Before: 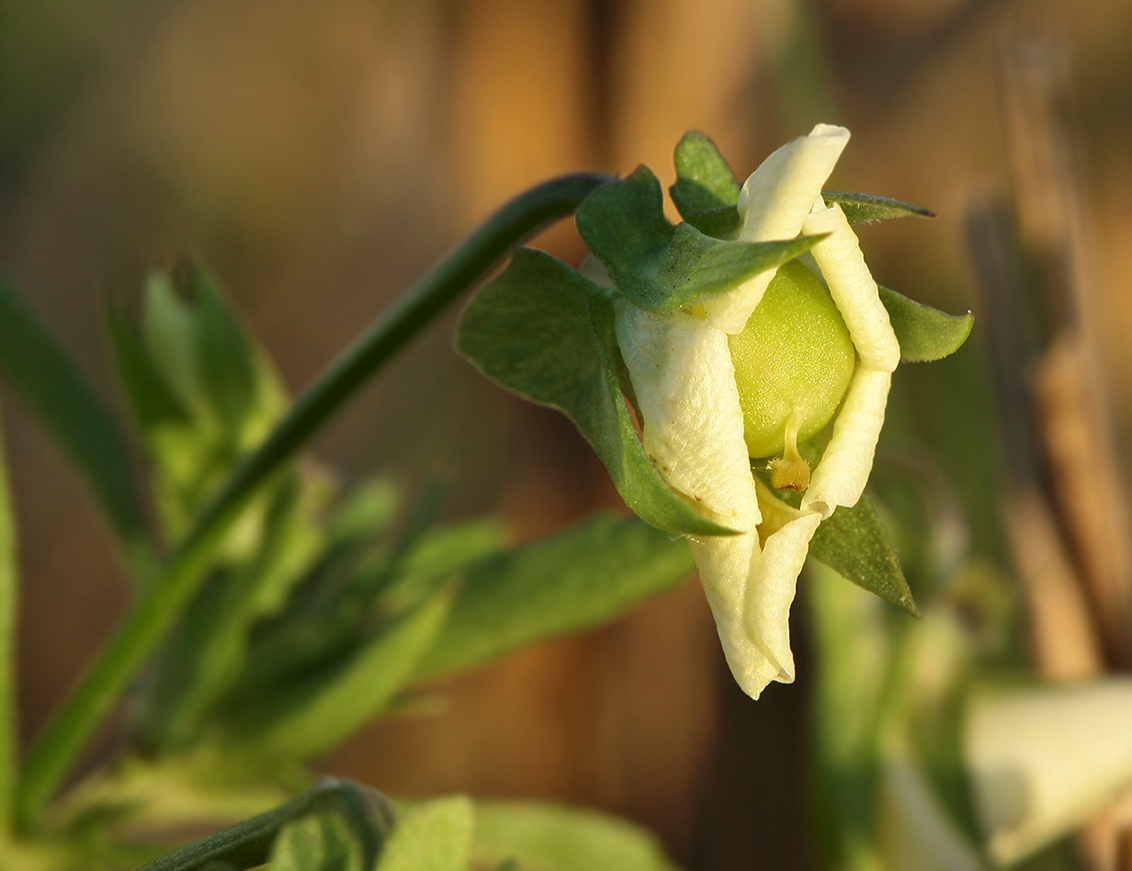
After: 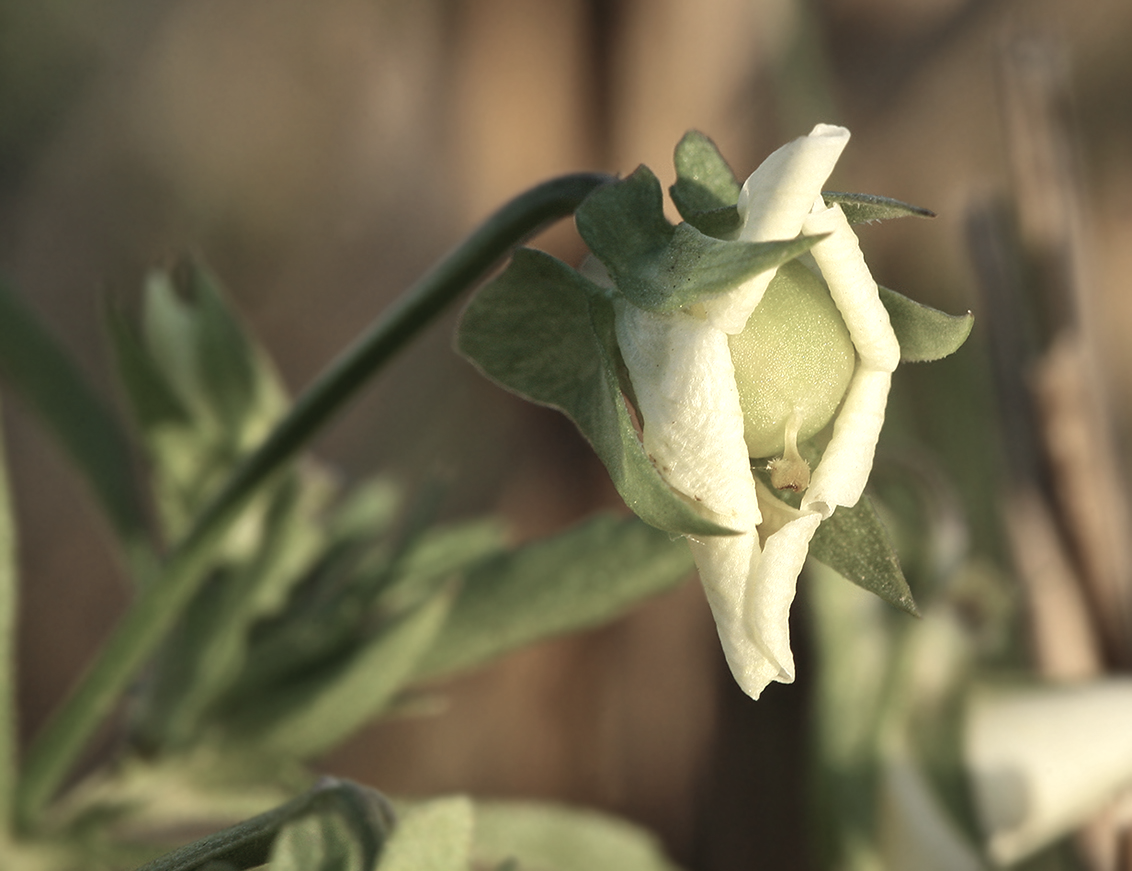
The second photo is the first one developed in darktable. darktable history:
exposure: exposure 0.2 EV, compensate highlight preservation false
color correction: saturation 0.5
